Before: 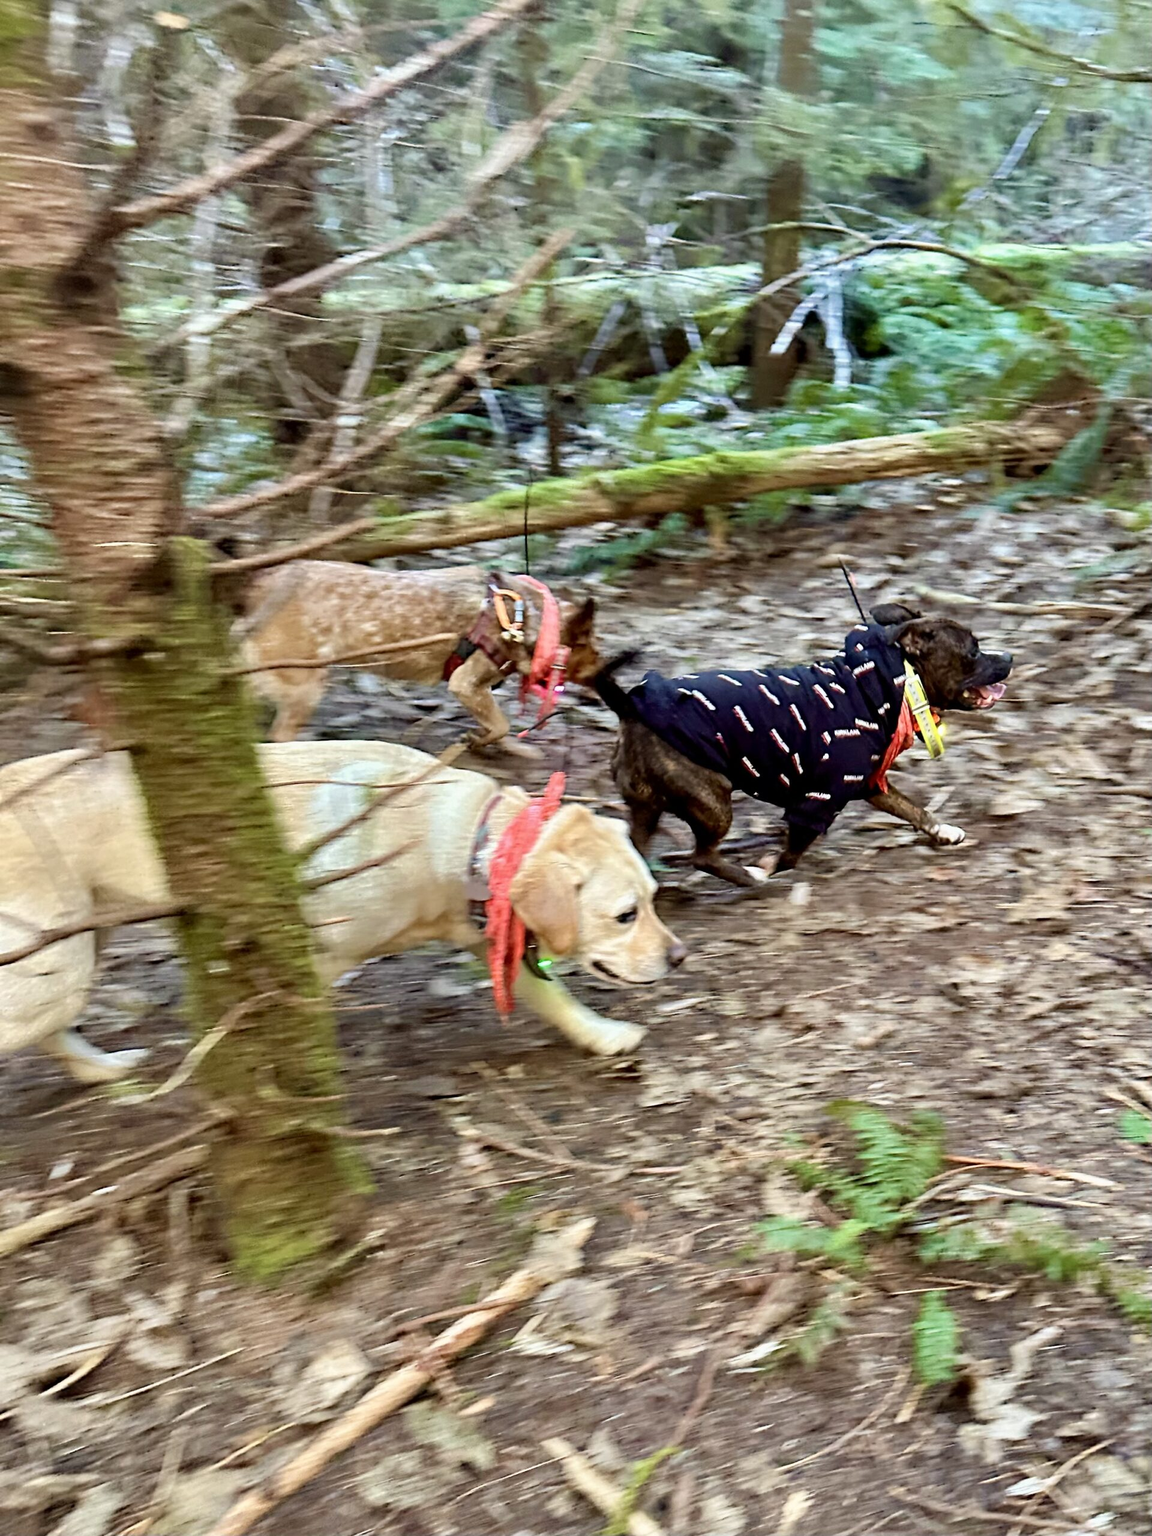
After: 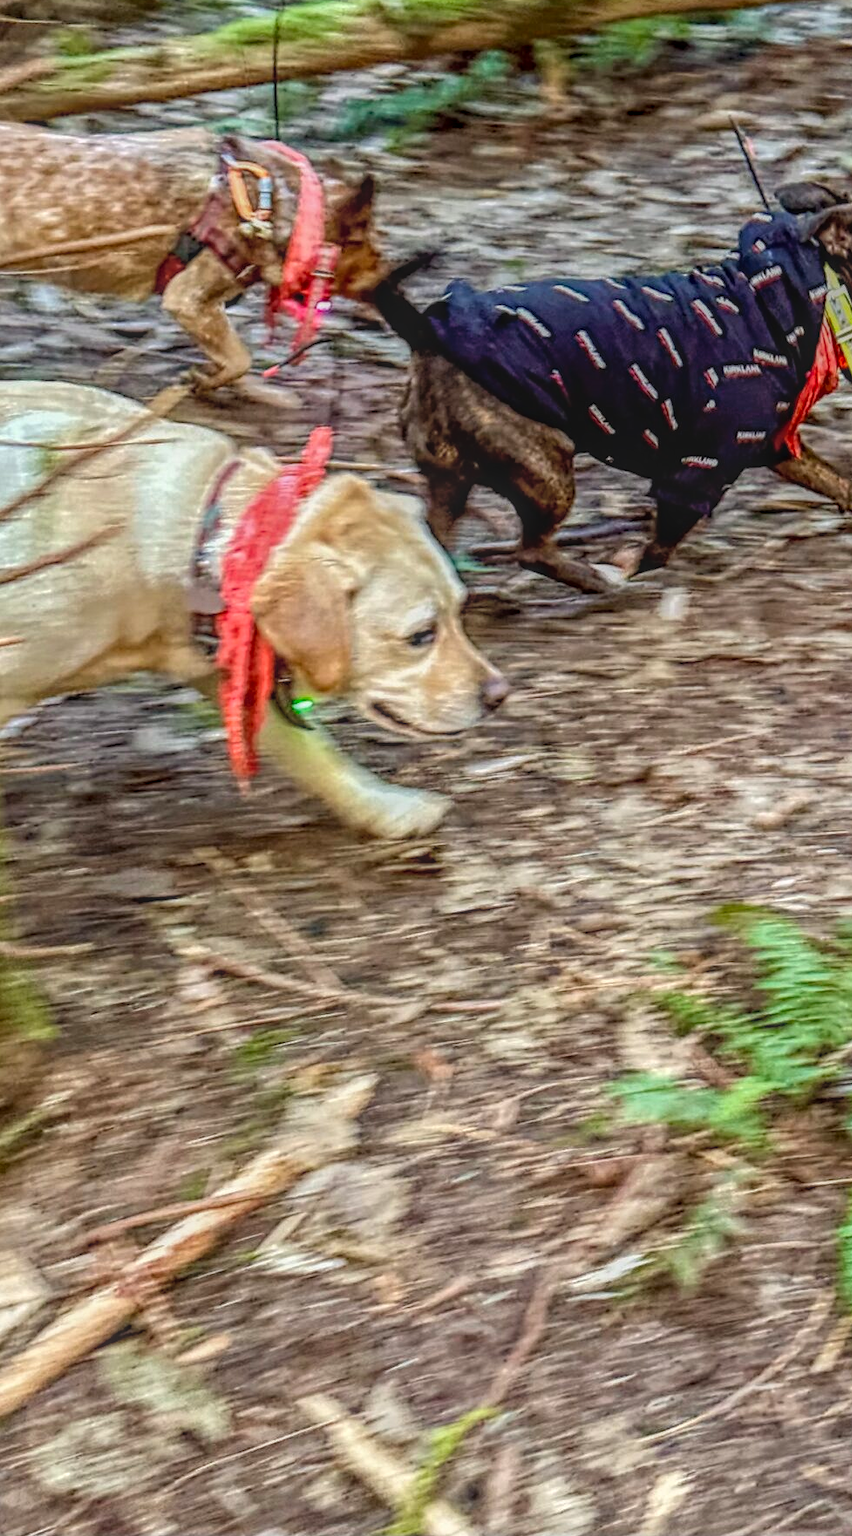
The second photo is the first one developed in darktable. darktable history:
crop and rotate: left 29.237%, top 31.152%, right 19.807%
local contrast: highlights 20%, shadows 30%, detail 200%, midtone range 0.2
